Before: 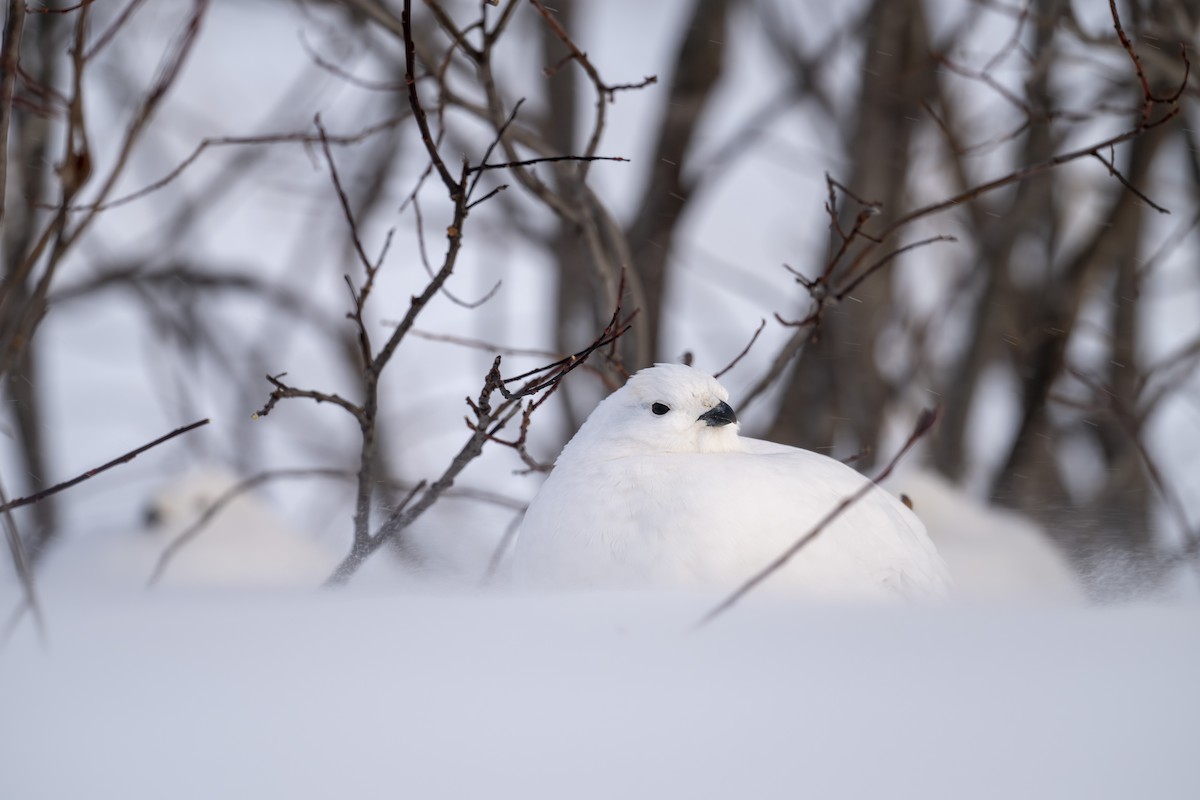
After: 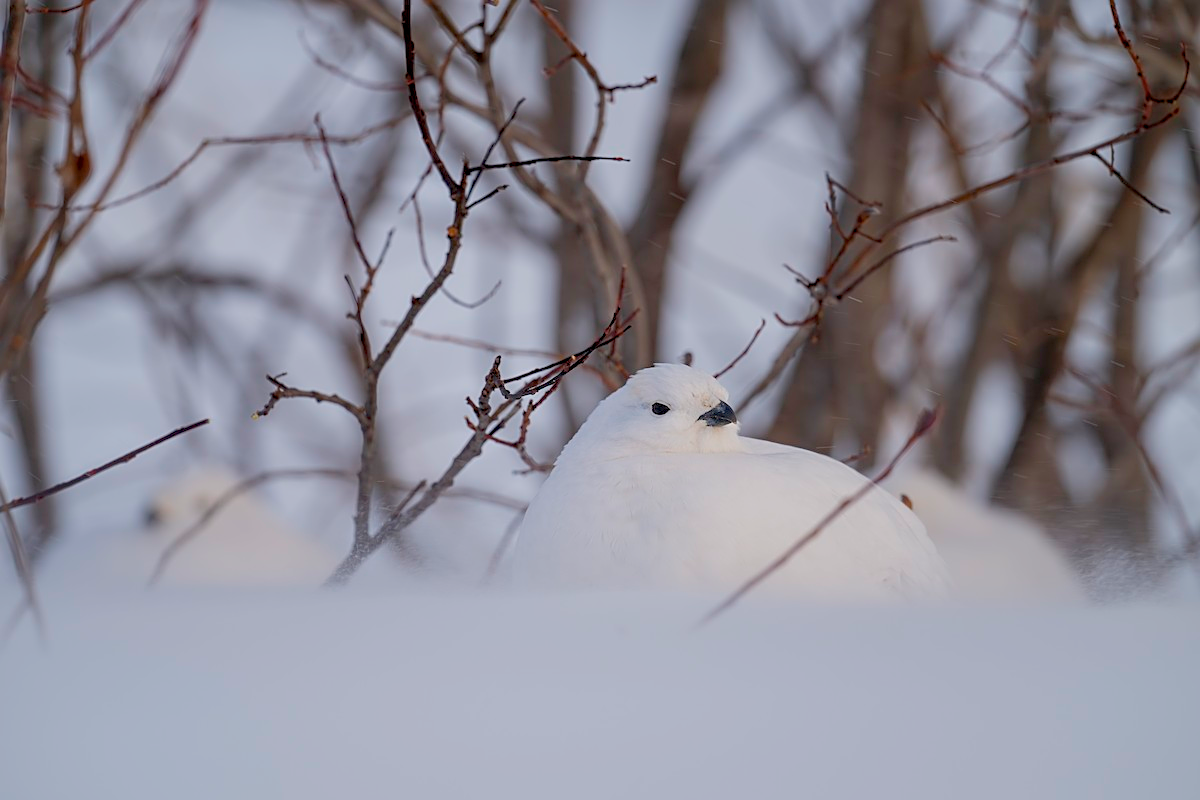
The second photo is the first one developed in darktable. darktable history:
color balance rgb: perceptual saturation grading › global saturation 14.615%, global vibrance 23.978%, contrast -25.427%
sharpen: on, module defaults
